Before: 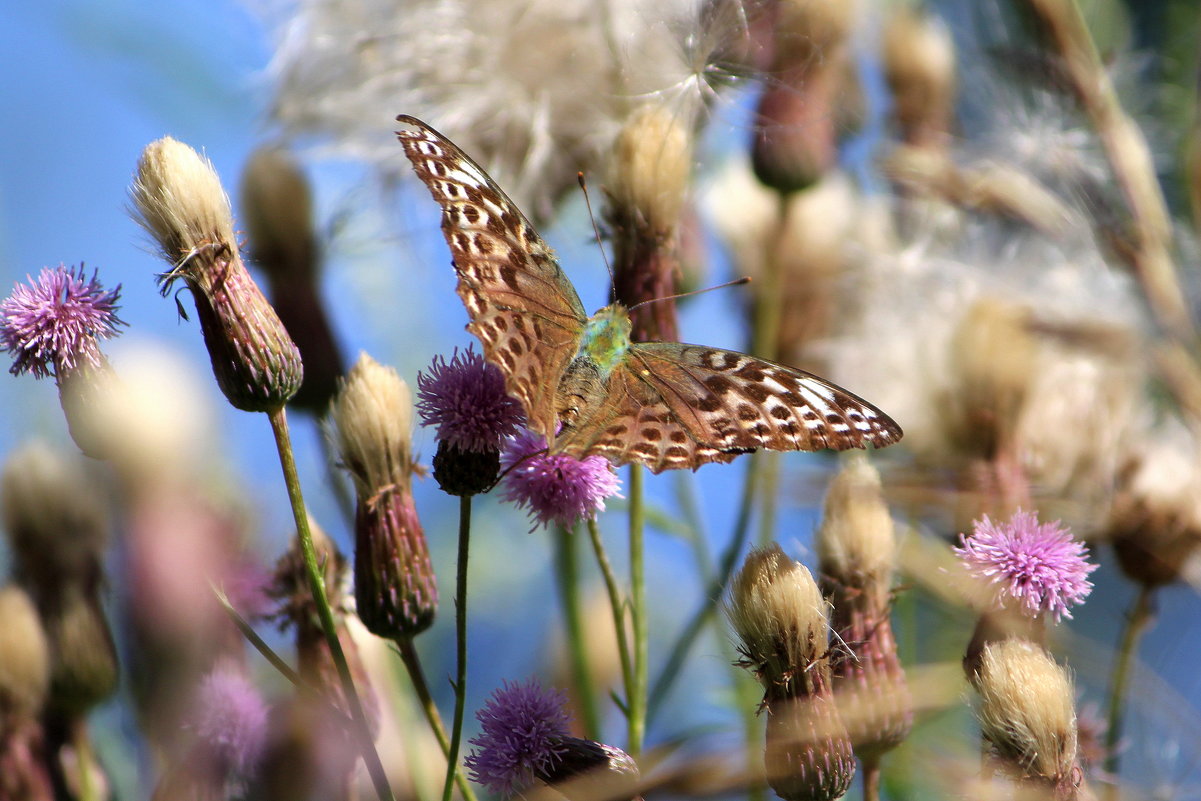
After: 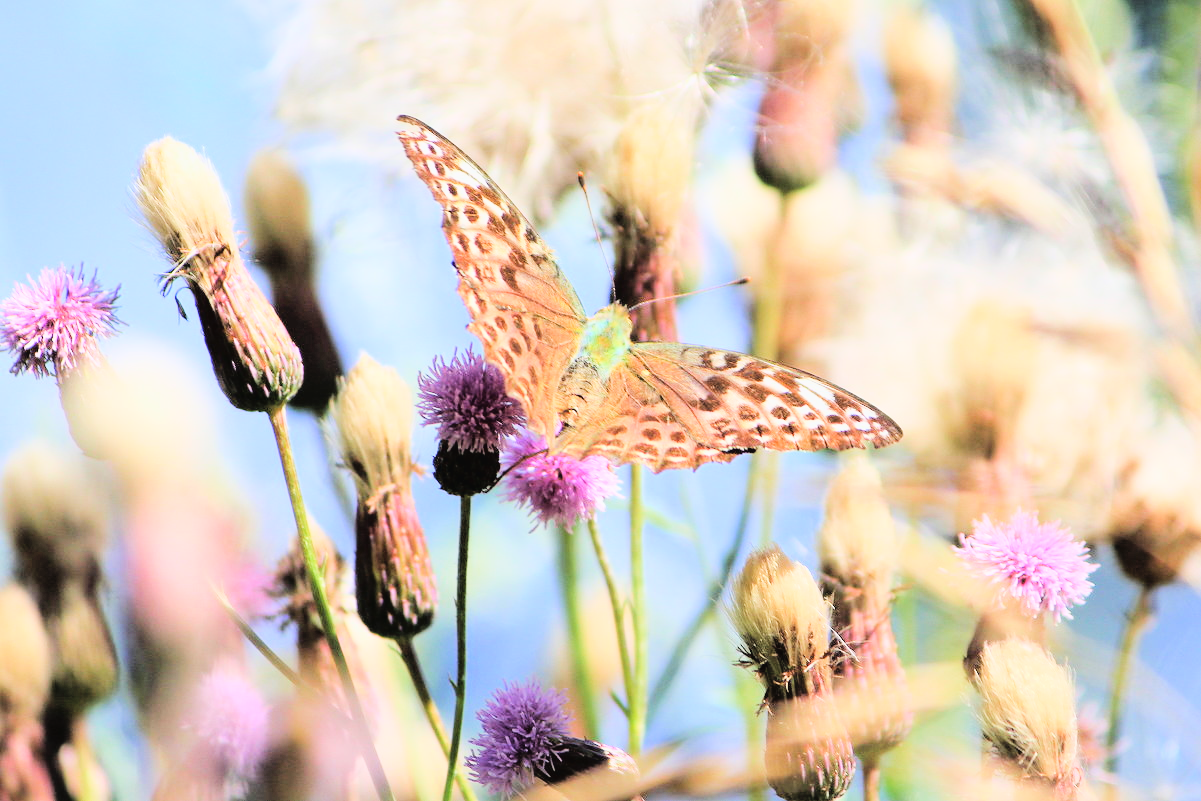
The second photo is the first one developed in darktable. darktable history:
exposure: black level correction 0, exposure 1.364 EV, compensate exposure bias true, compensate highlight preservation false
filmic rgb: black relative exposure -6.96 EV, white relative exposure 5.58 EV, threshold 3.05 EV, hardness 2.85, enable highlight reconstruction true
tone curve: curves: ch0 [(0, 0.023) (0.087, 0.065) (0.184, 0.168) (0.45, 0.54) (0.57, 0.683) (0.722, 0.825) (0.877, 0.948) (1, 1)]; ch1 [(0, 0) (0.388, 0.369) (0.44, 0.44) (0.489, 0.481) (0.534, 0.528) (0.657, 0.655) (1, 1)]; ch2 [(0, 0) (0.353, 0.317) (0.408, 0.427) (0.472, 0.46) (0.5, 0.488) (0.537, 0.518) (0.576, 0.592) (0.625, 0.631) (1, 1)], color space Lab, linked channels, preserve colors none
contrast brightness saturation: brightness 0.142
